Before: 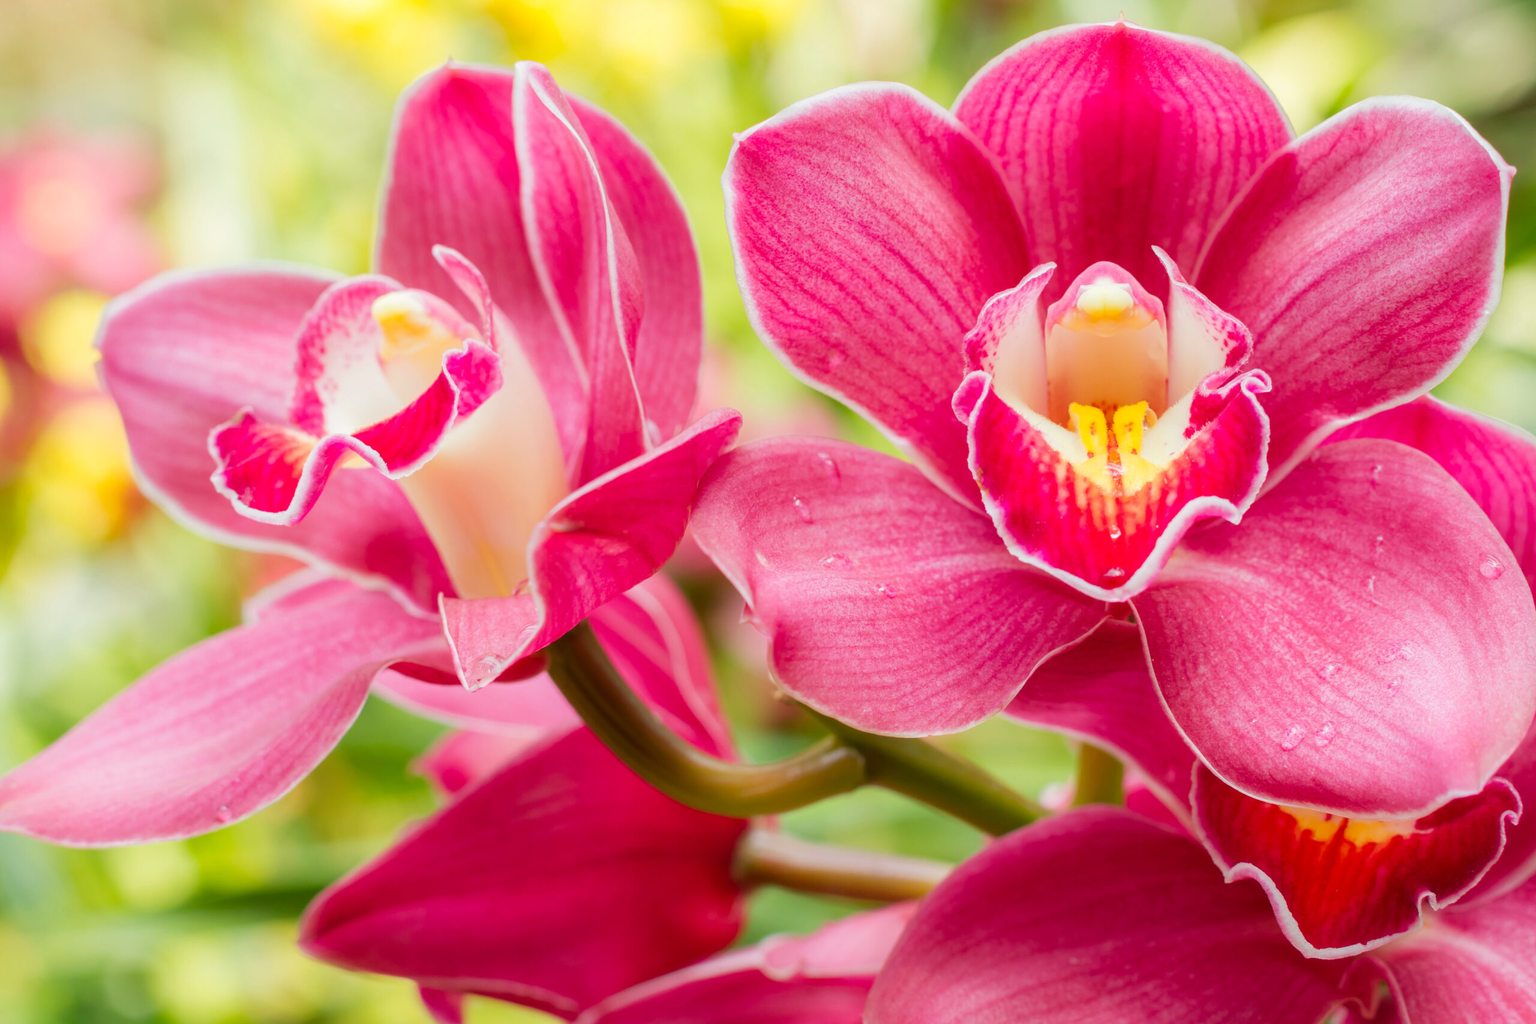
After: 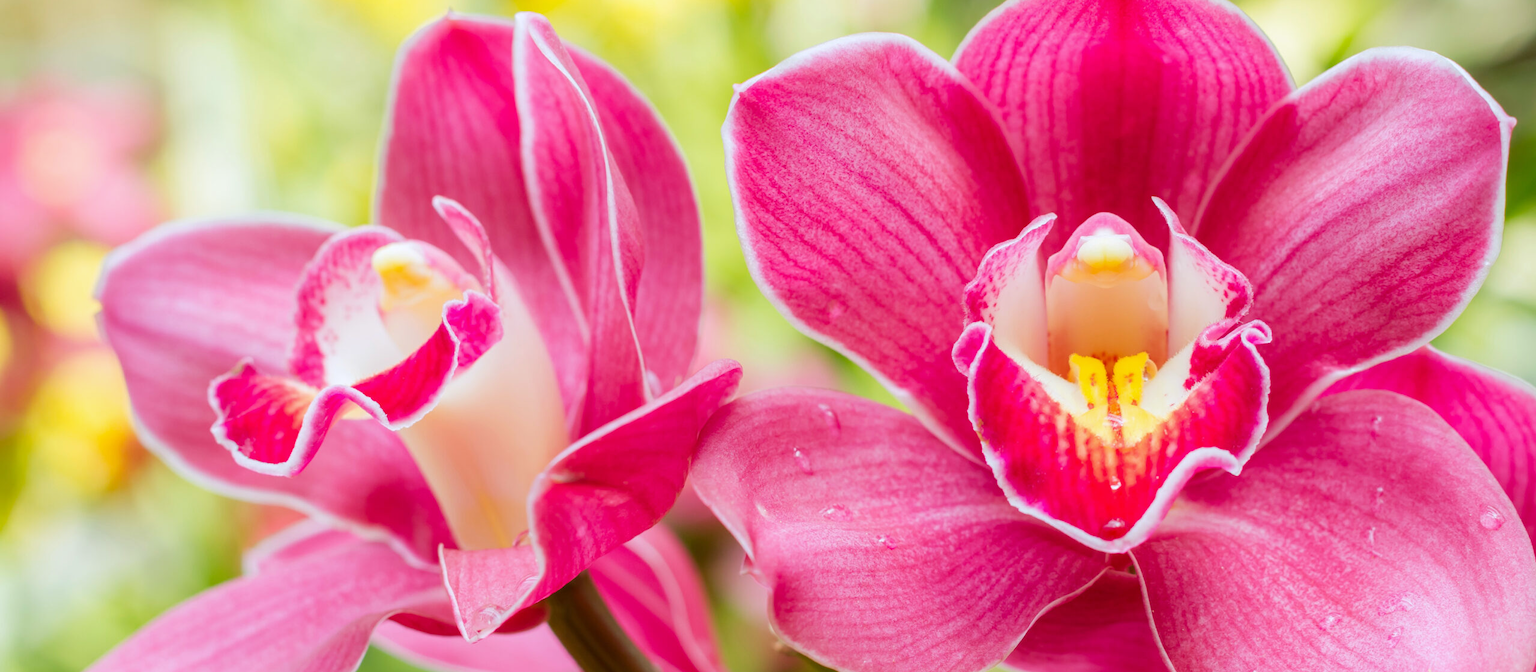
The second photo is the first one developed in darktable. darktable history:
crop and rotate: top 4.848%, bottom 29.503%
white balance: red 0.984, blue 1.059
